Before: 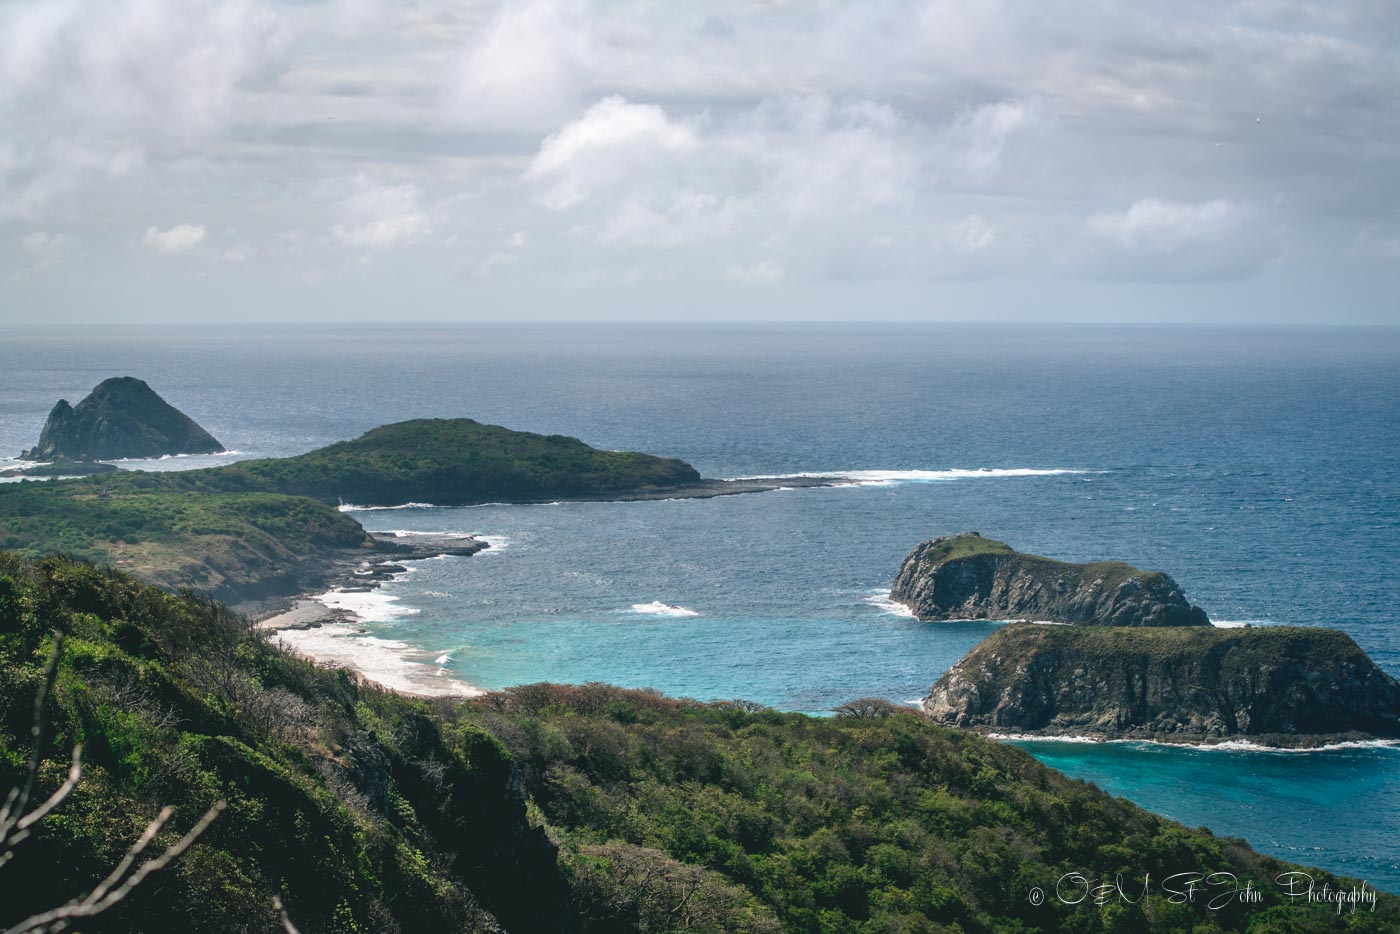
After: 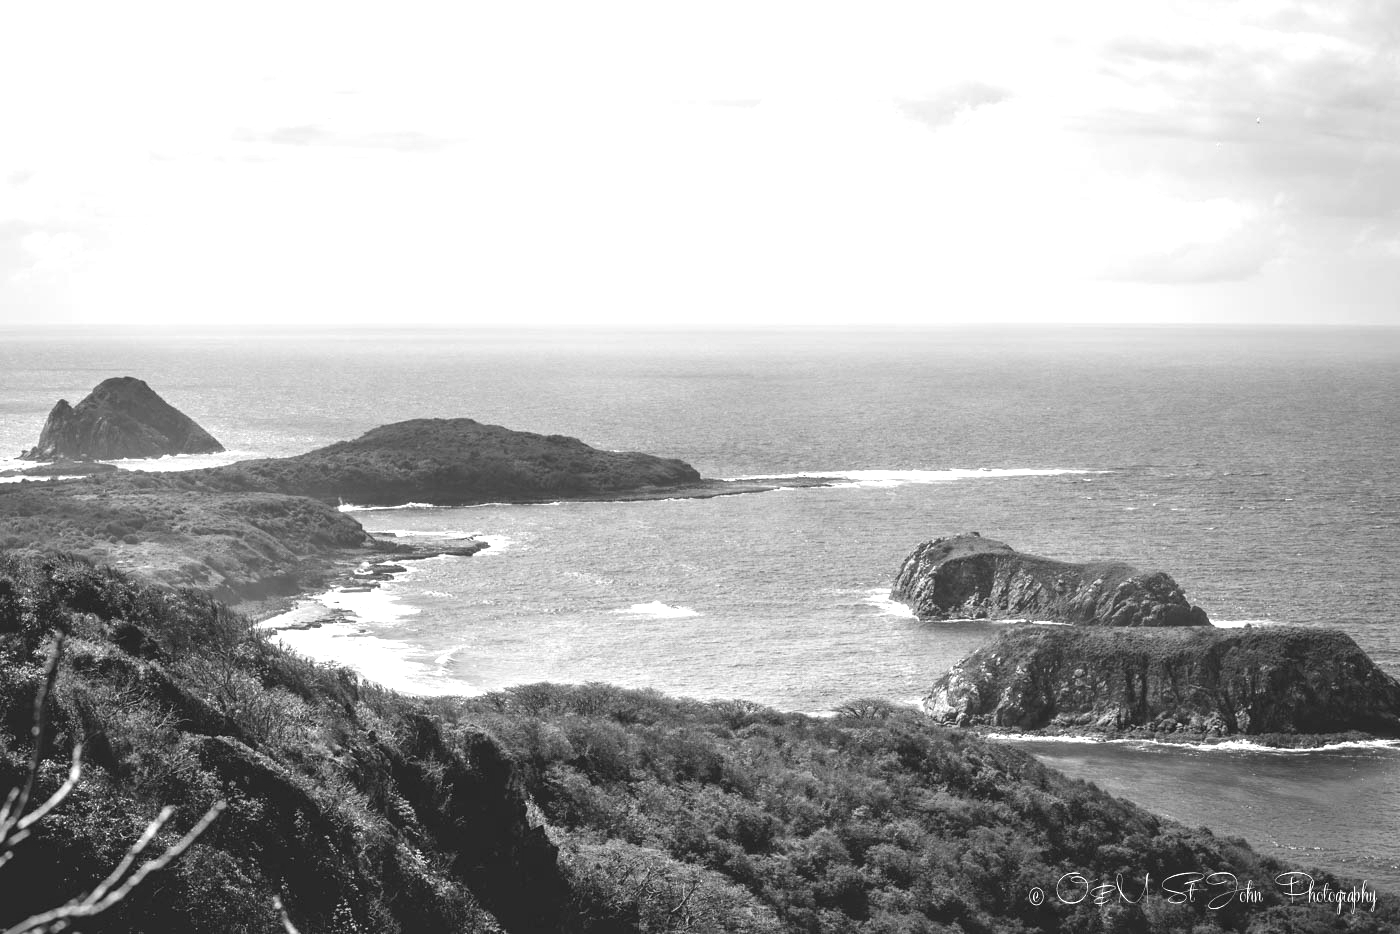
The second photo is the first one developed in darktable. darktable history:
color zones: curves: ch1 [(0, -0.394) (0.143, -0.394) (0.286, -0.394) (0.429, -0.392) (0.571, -0.391) (0.714, -0.391) (0.857, -0.391) (1, -0.394)]
exposure: black level correction 0.002, exposure 1 EV, compensate highlight preservation false
